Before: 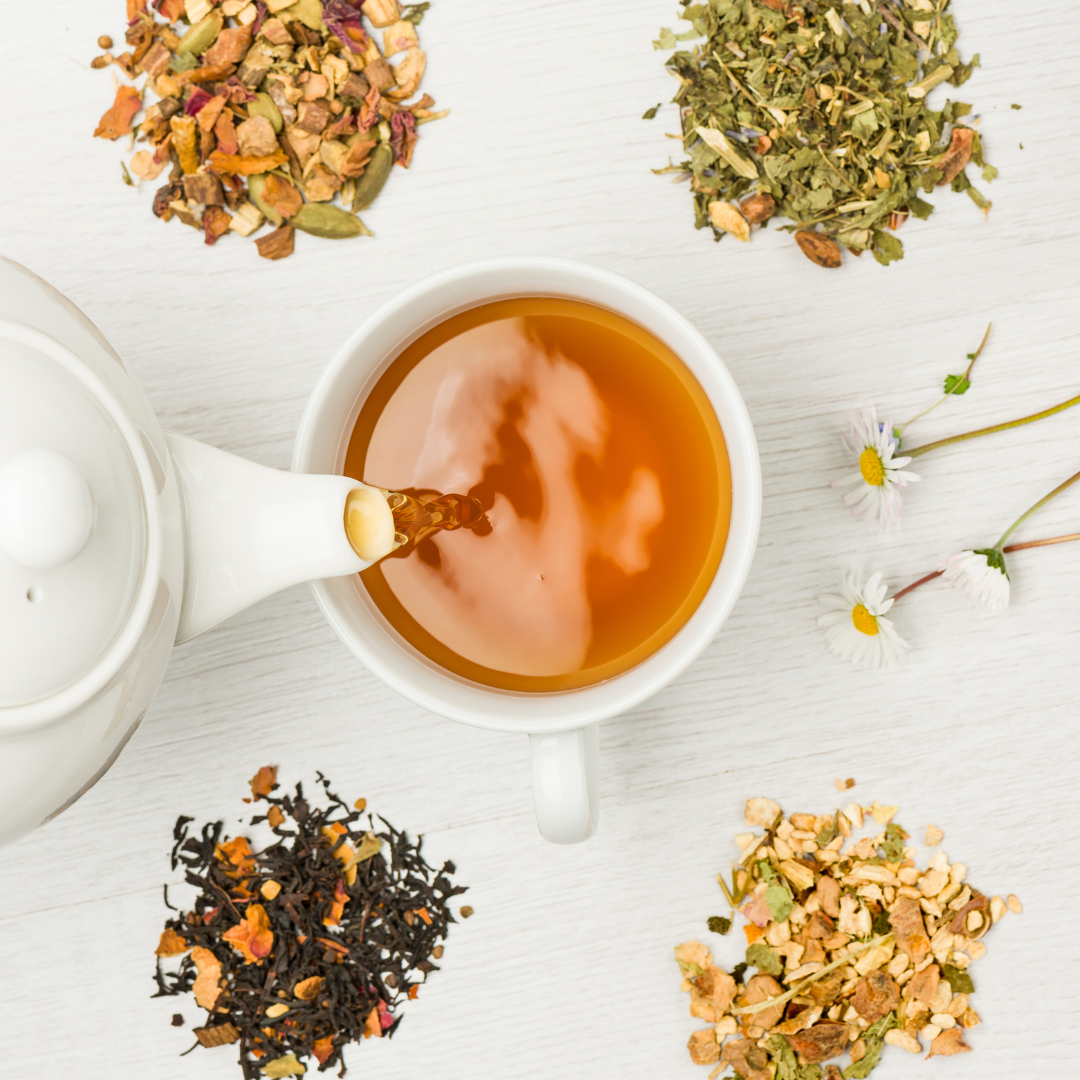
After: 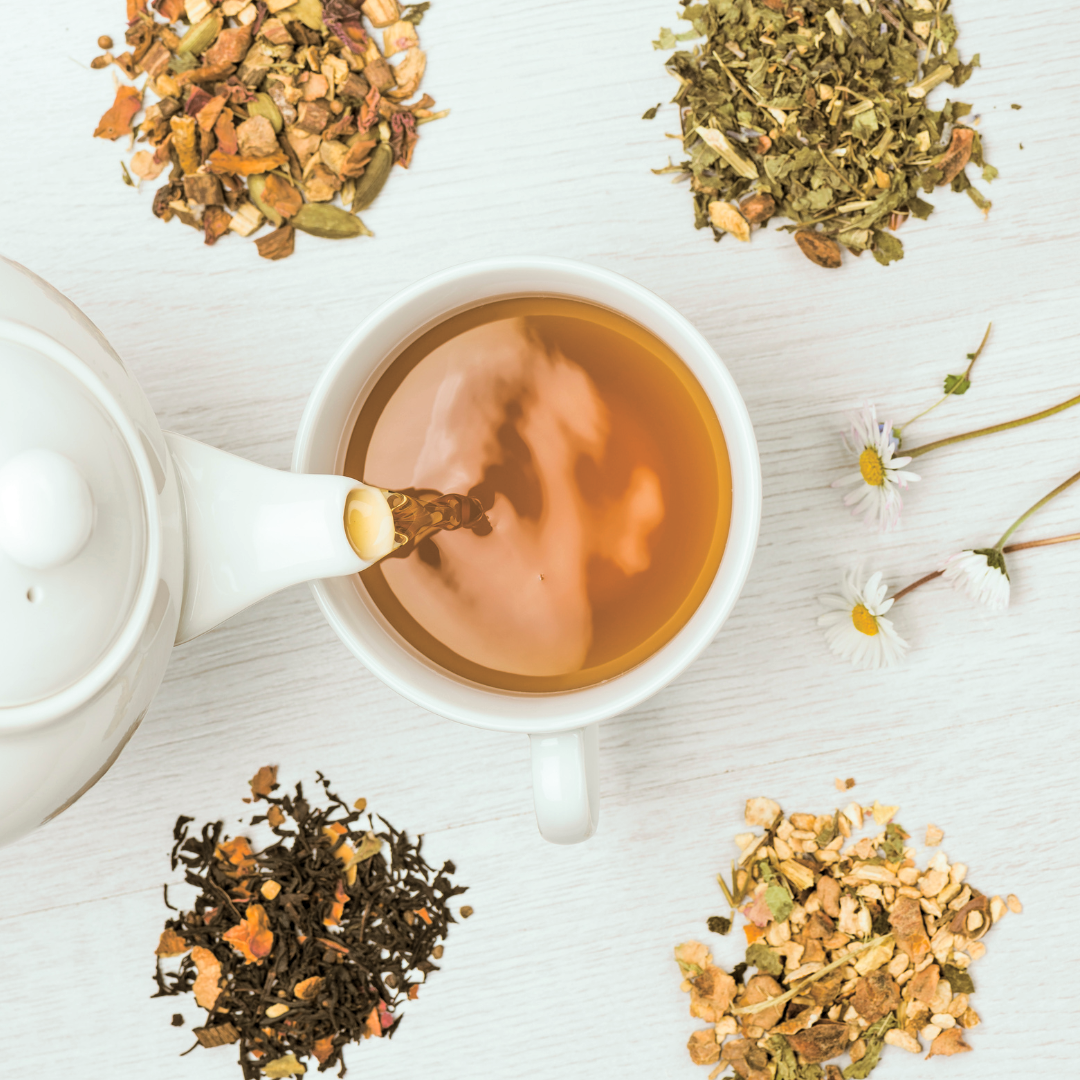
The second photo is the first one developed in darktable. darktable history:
split-toning: shadows › hue 37.98°, highlights › hue 185.58°, balance -55.261
local contrast: highlights 100%, shadows 100%, detail 120%, midtone range 0.2
